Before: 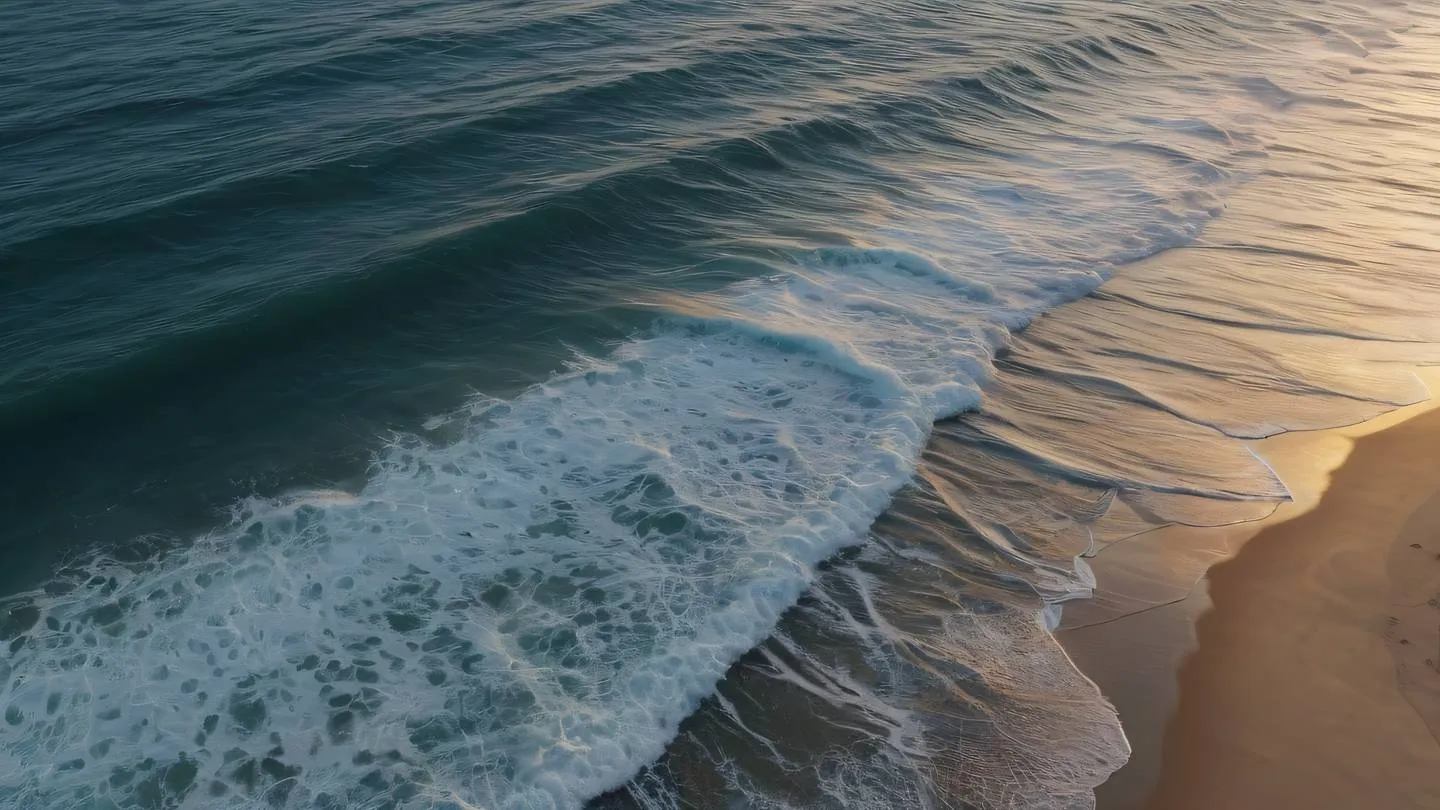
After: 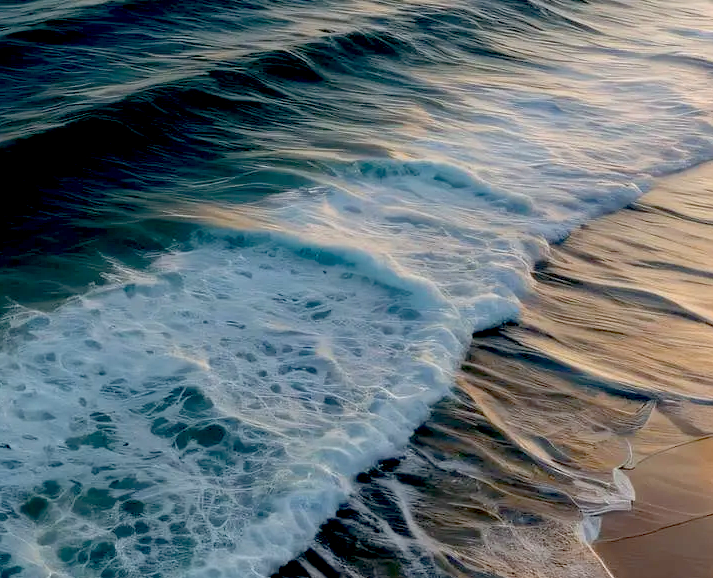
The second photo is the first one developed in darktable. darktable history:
crop: left 32.075%, top 10.976%, right 18.355%, bottom 17.596%
exposure: black level correction 0.04, exposure 0.5 EV, compensate highlight preservation false
